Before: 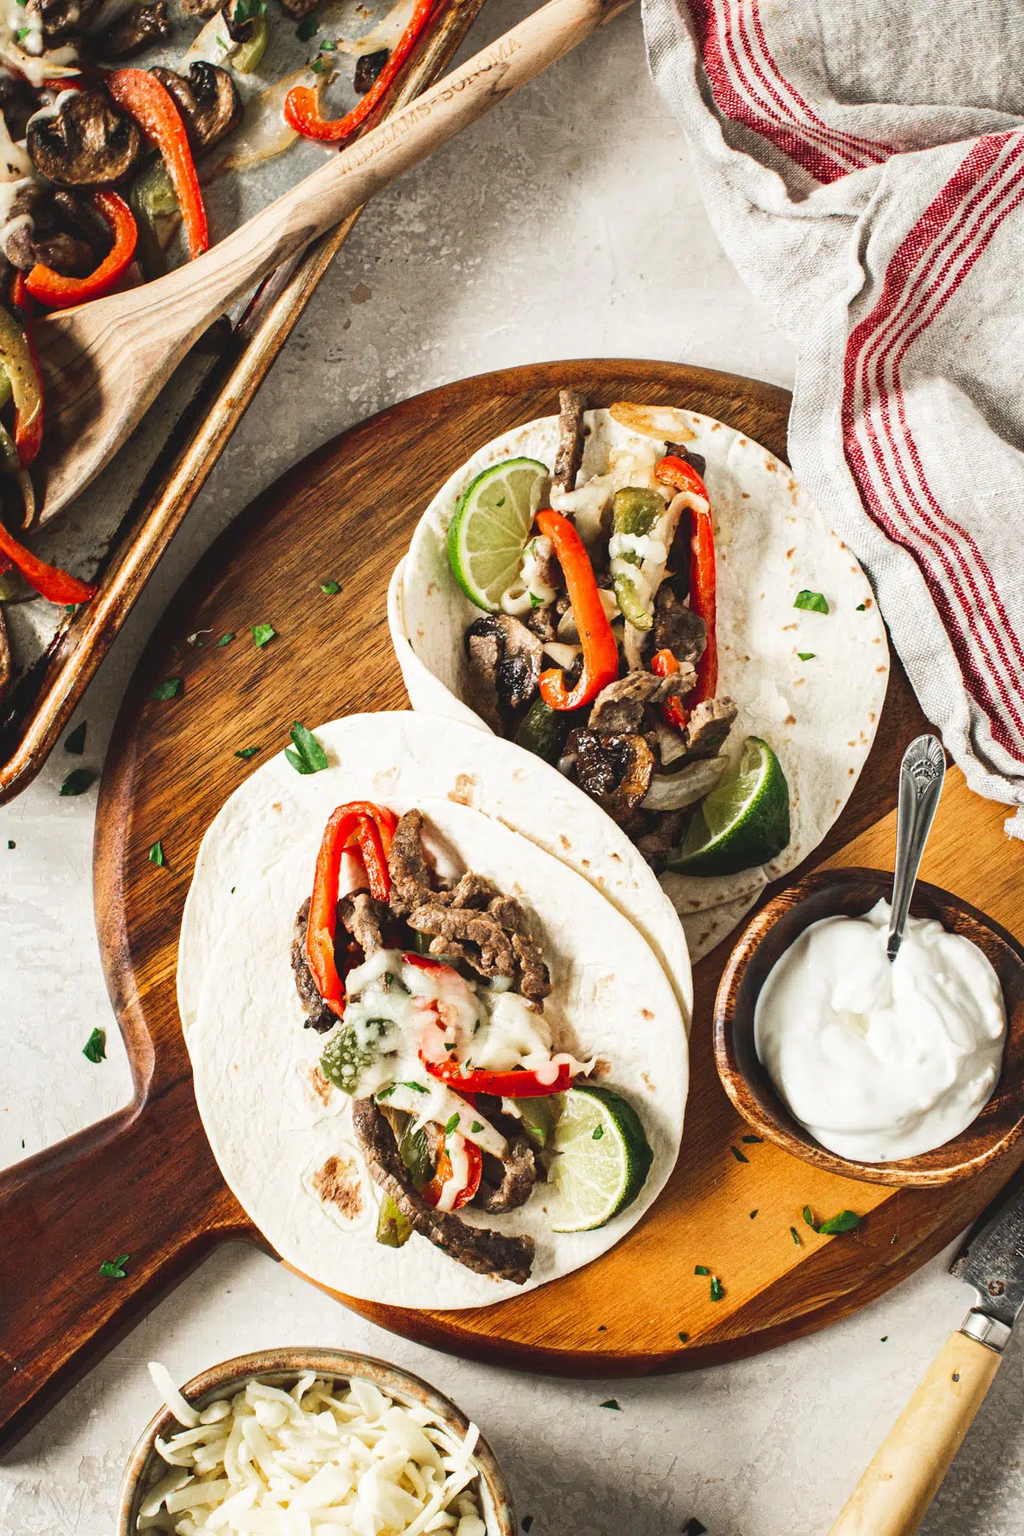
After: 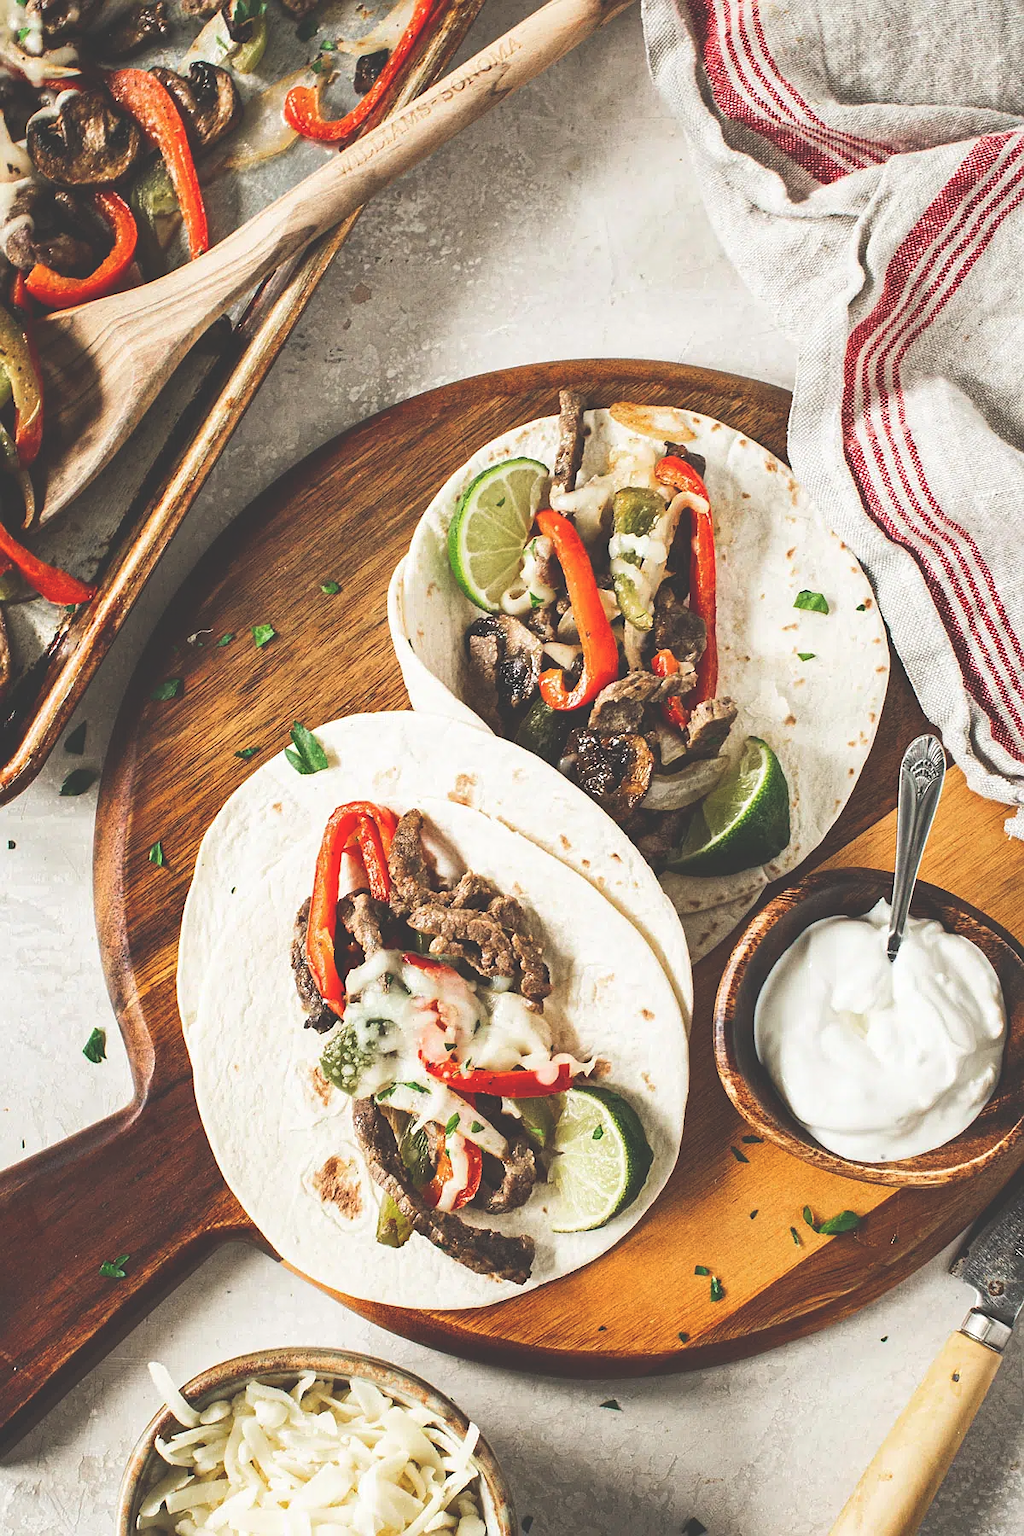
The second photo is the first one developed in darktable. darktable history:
sharpen: radius 0.983, amount 0.609
exposure: black level correction -0.029, compensate highlight preservation false
